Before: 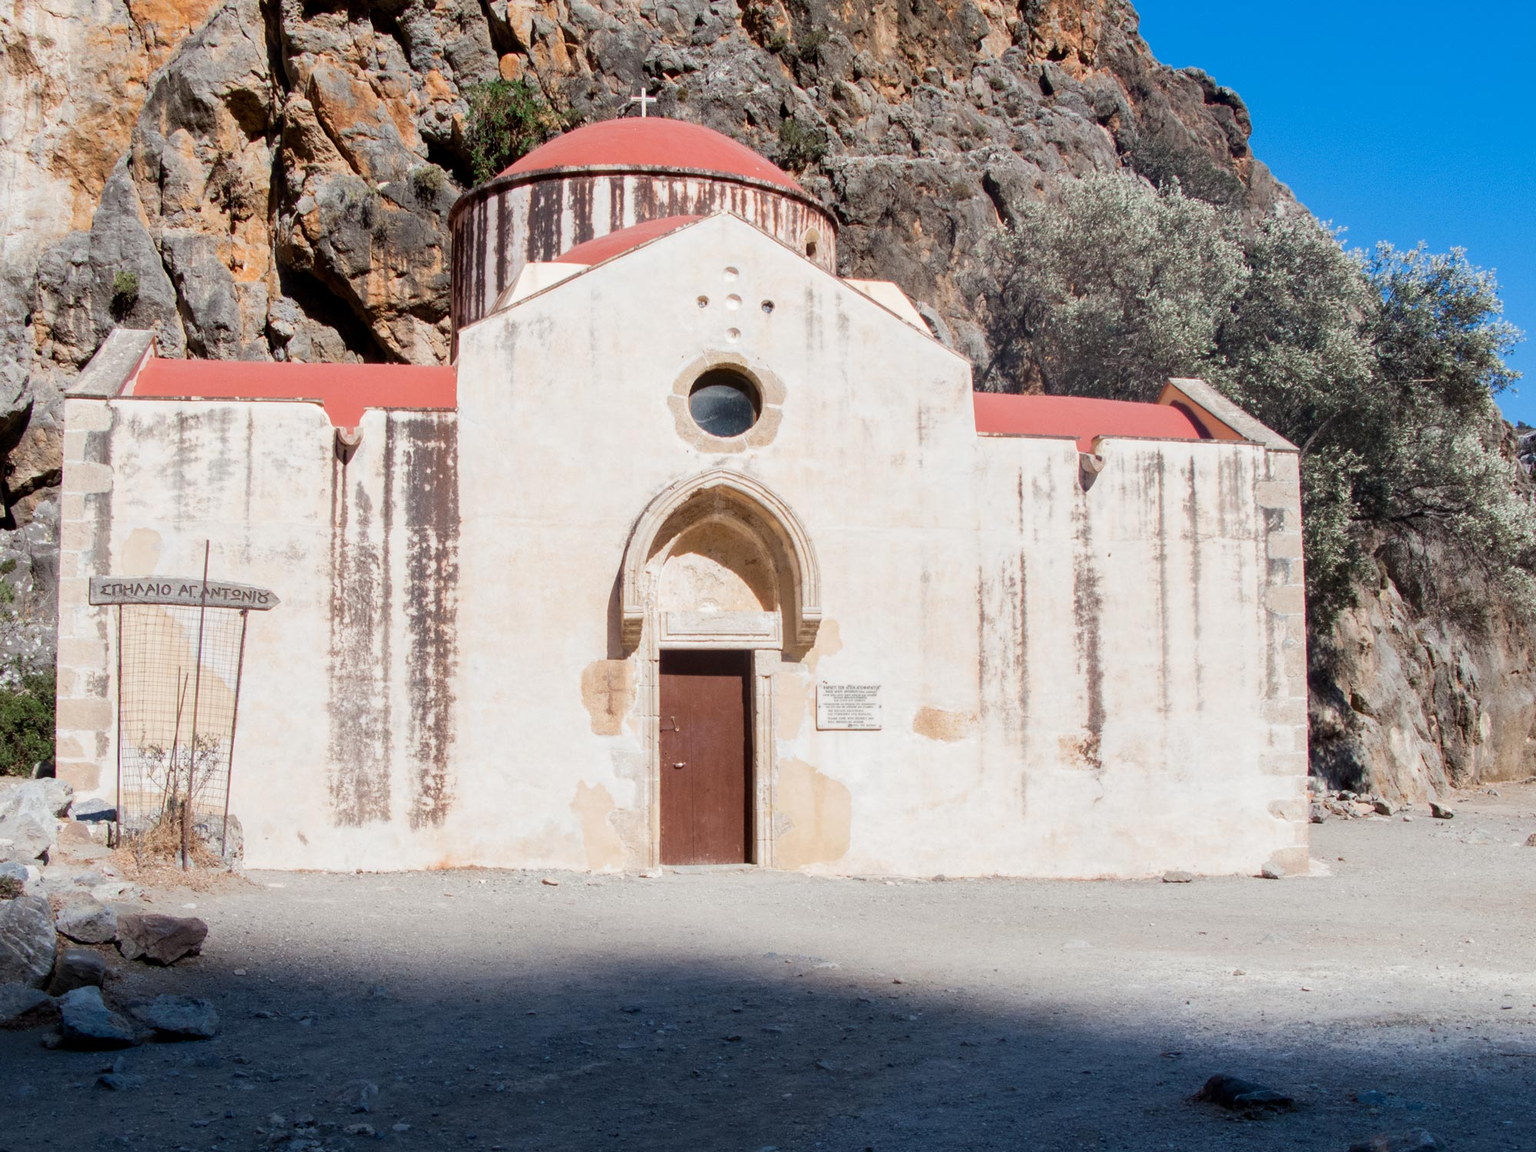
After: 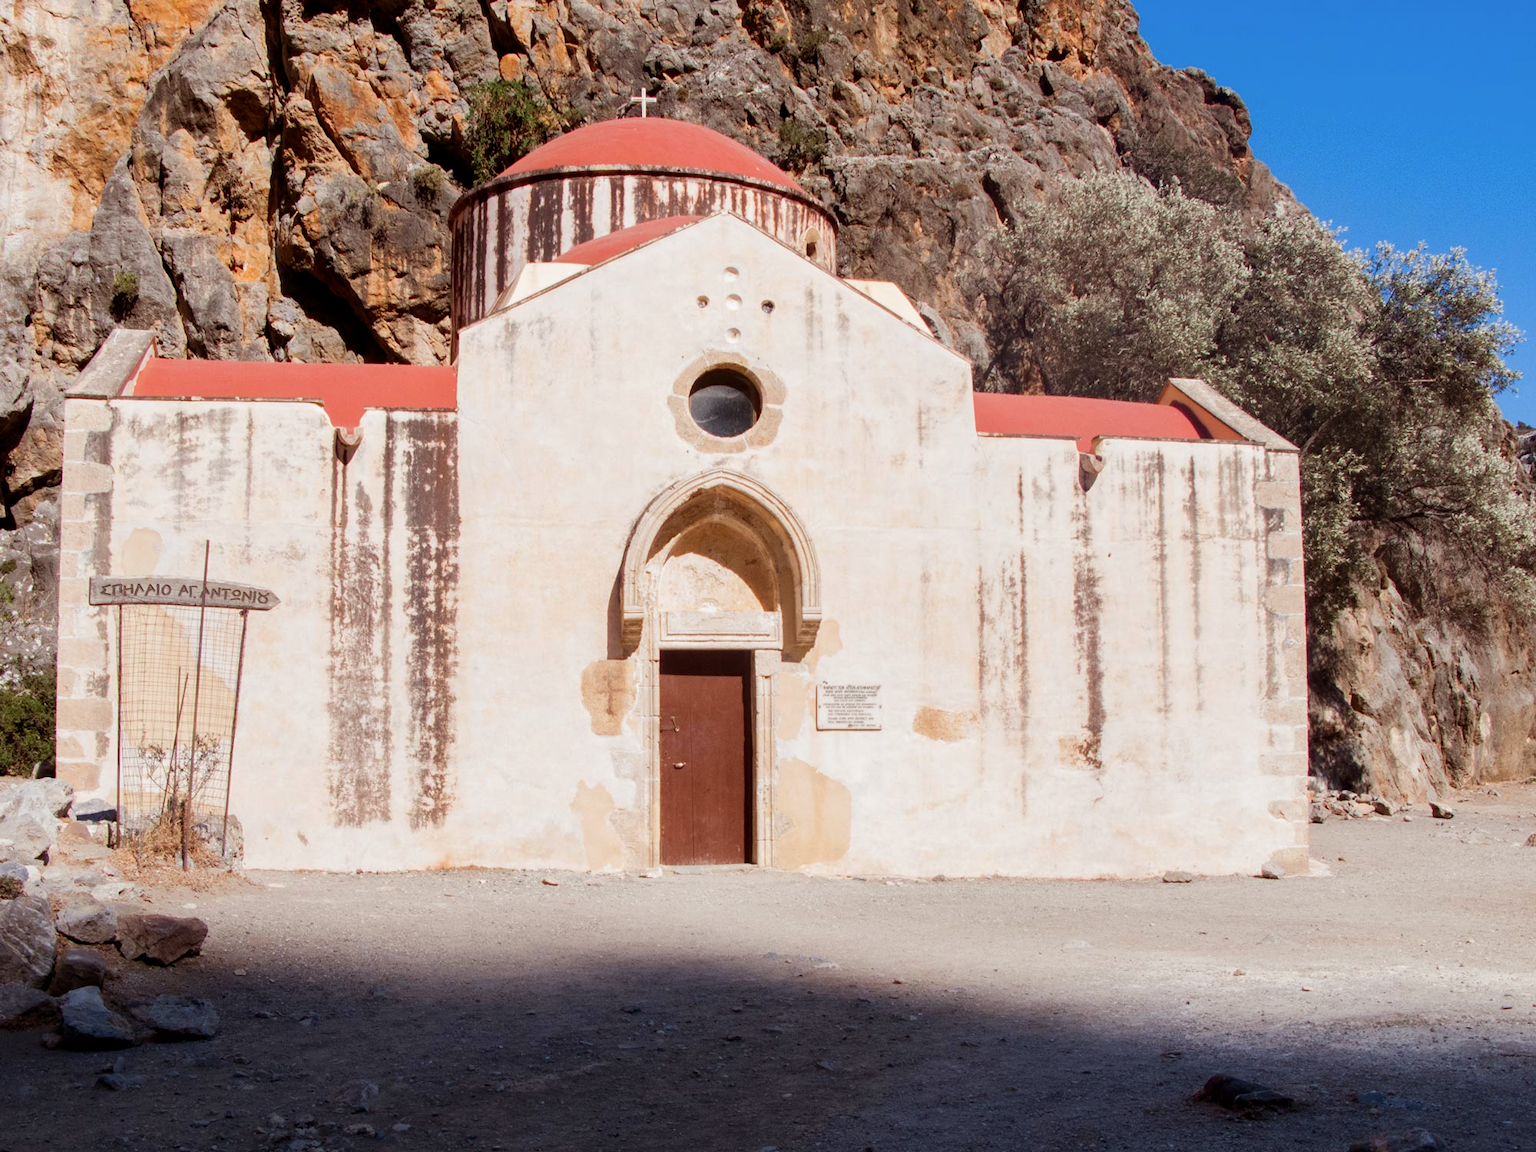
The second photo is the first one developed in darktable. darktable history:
rgb levels: mode RGB, independent channels, levels [[0, 0.5, 1], [0, 0.521, 1], [0, 0.536, 1]]
tone equalizer: on, module defaults
